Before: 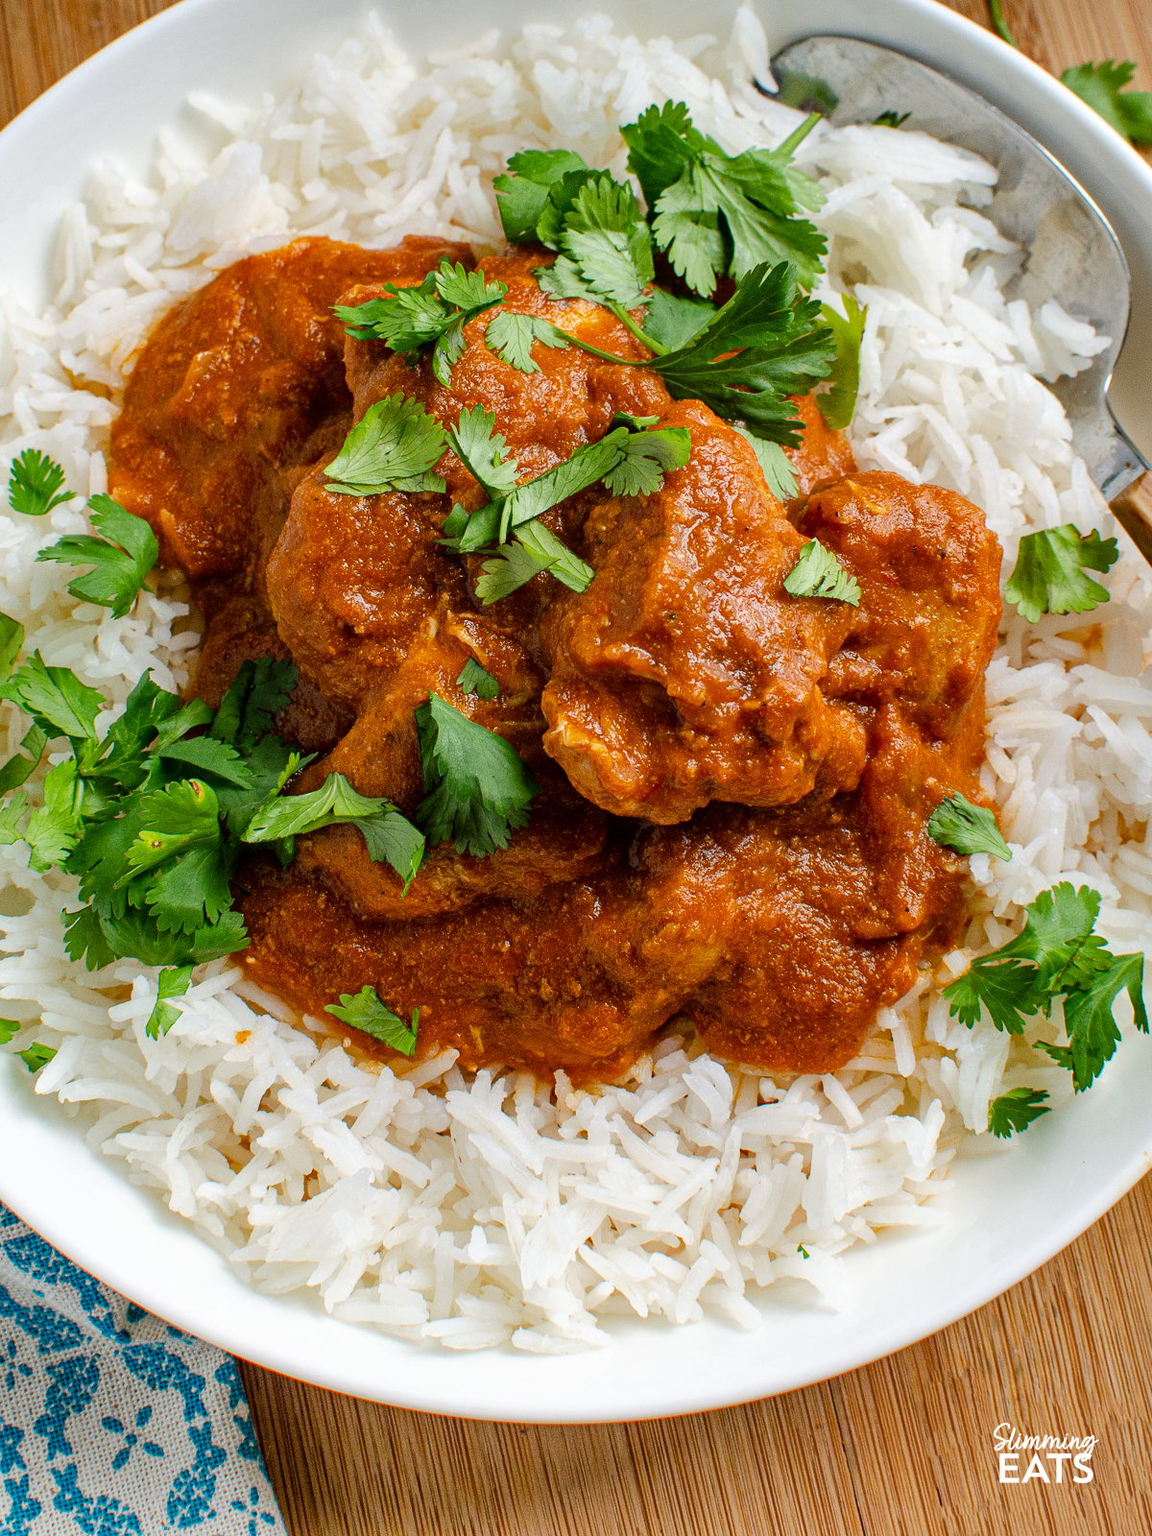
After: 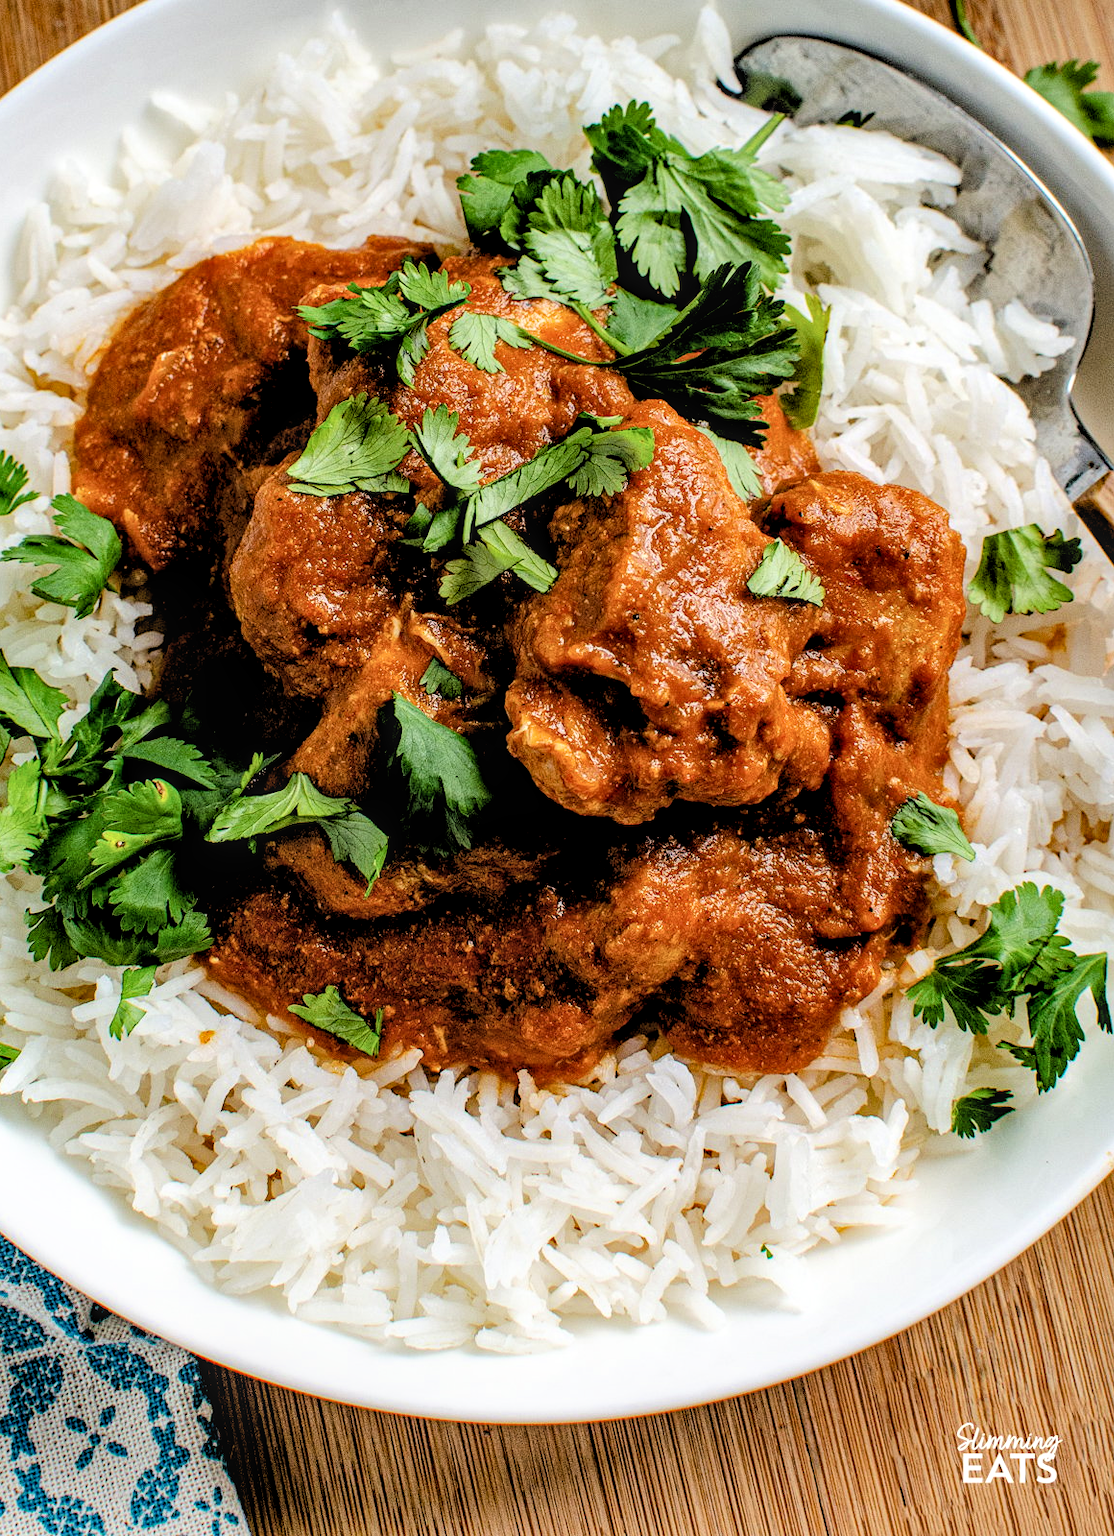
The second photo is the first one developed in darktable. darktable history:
local contrast: on, module defaults
crop and rotate: left 3.246%
filmic rgb: middle gray luminance 13.57%, black relative exposure -1.92 EV, white relative exposure 3.08 EV, target black luminance 0%, hardness 1.8, latitude 59.45%, contrast 1.73, highlights saturation mix 6.02%, shadows ↔ highlights balance -37.32%
haze removal: compatibility mode true, adaptive false
